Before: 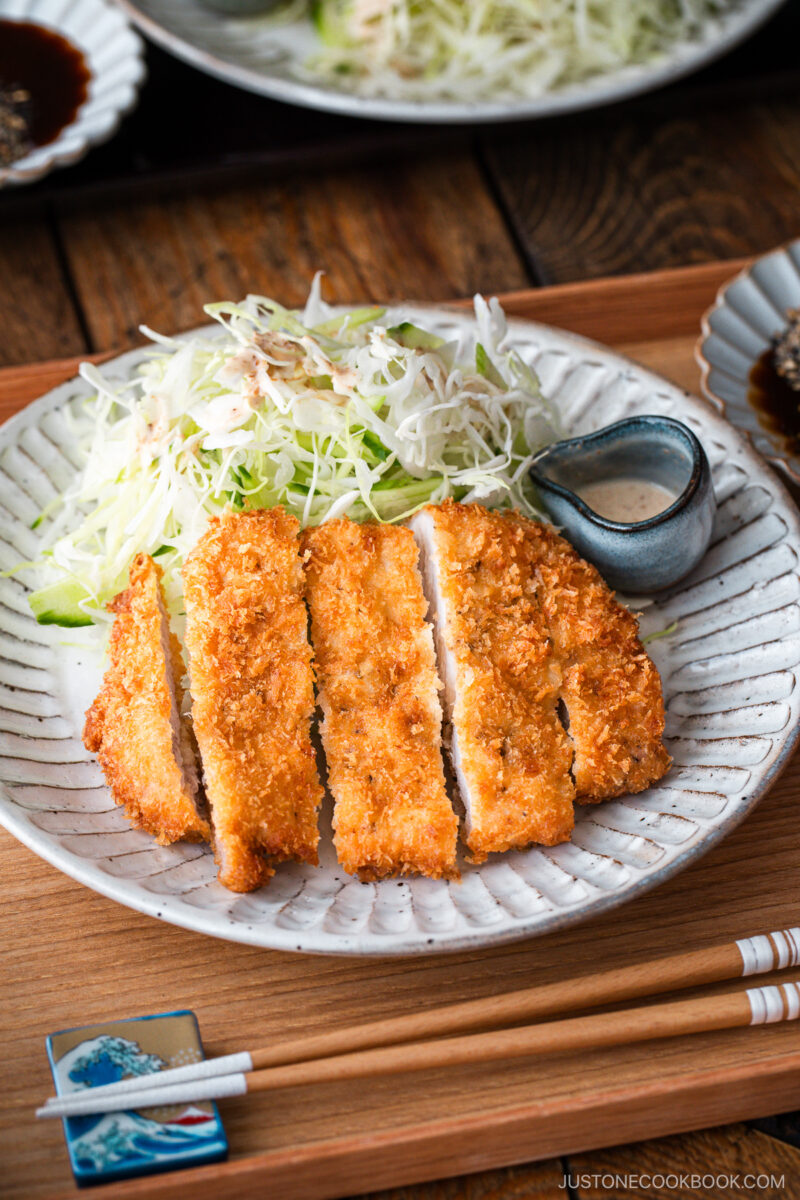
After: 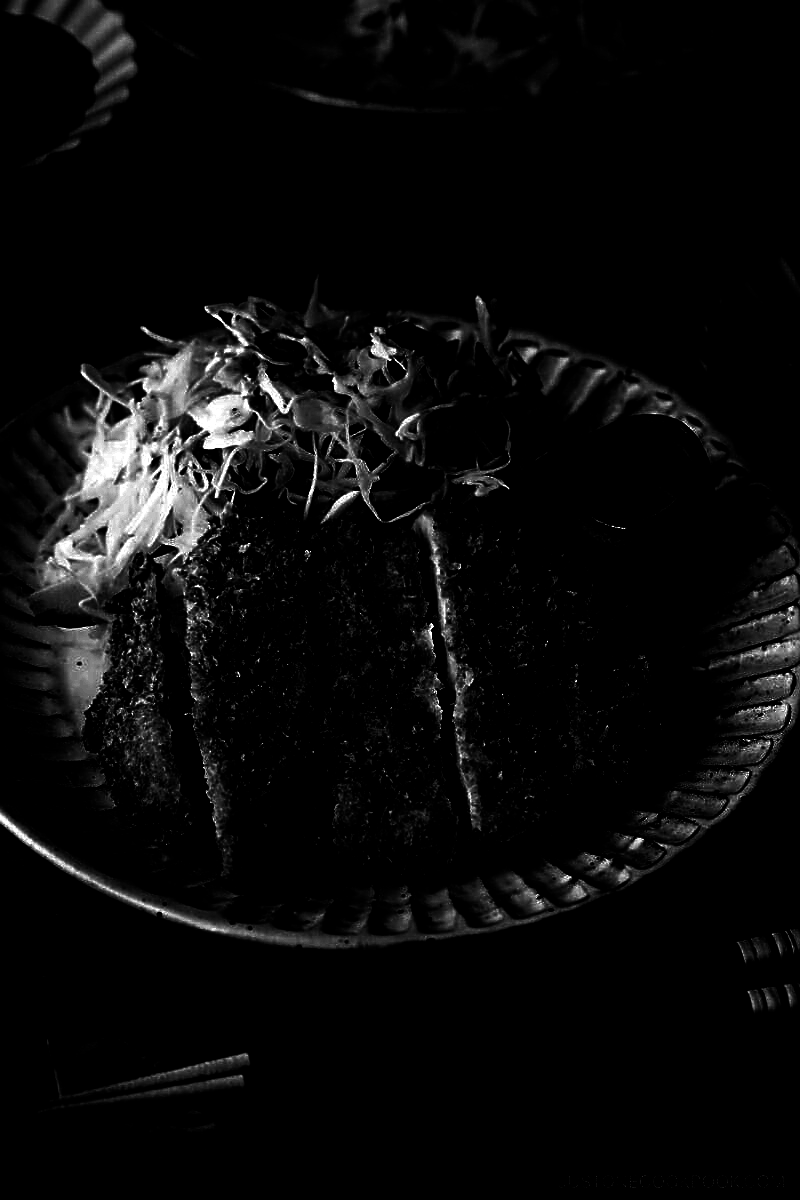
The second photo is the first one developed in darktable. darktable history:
sharpen: on, module defaults
monochrome: a -74.22, b 78.2
white balance: red 1.05, blue 1.072
levels: levels [0.721, 0.937, 0.997]
